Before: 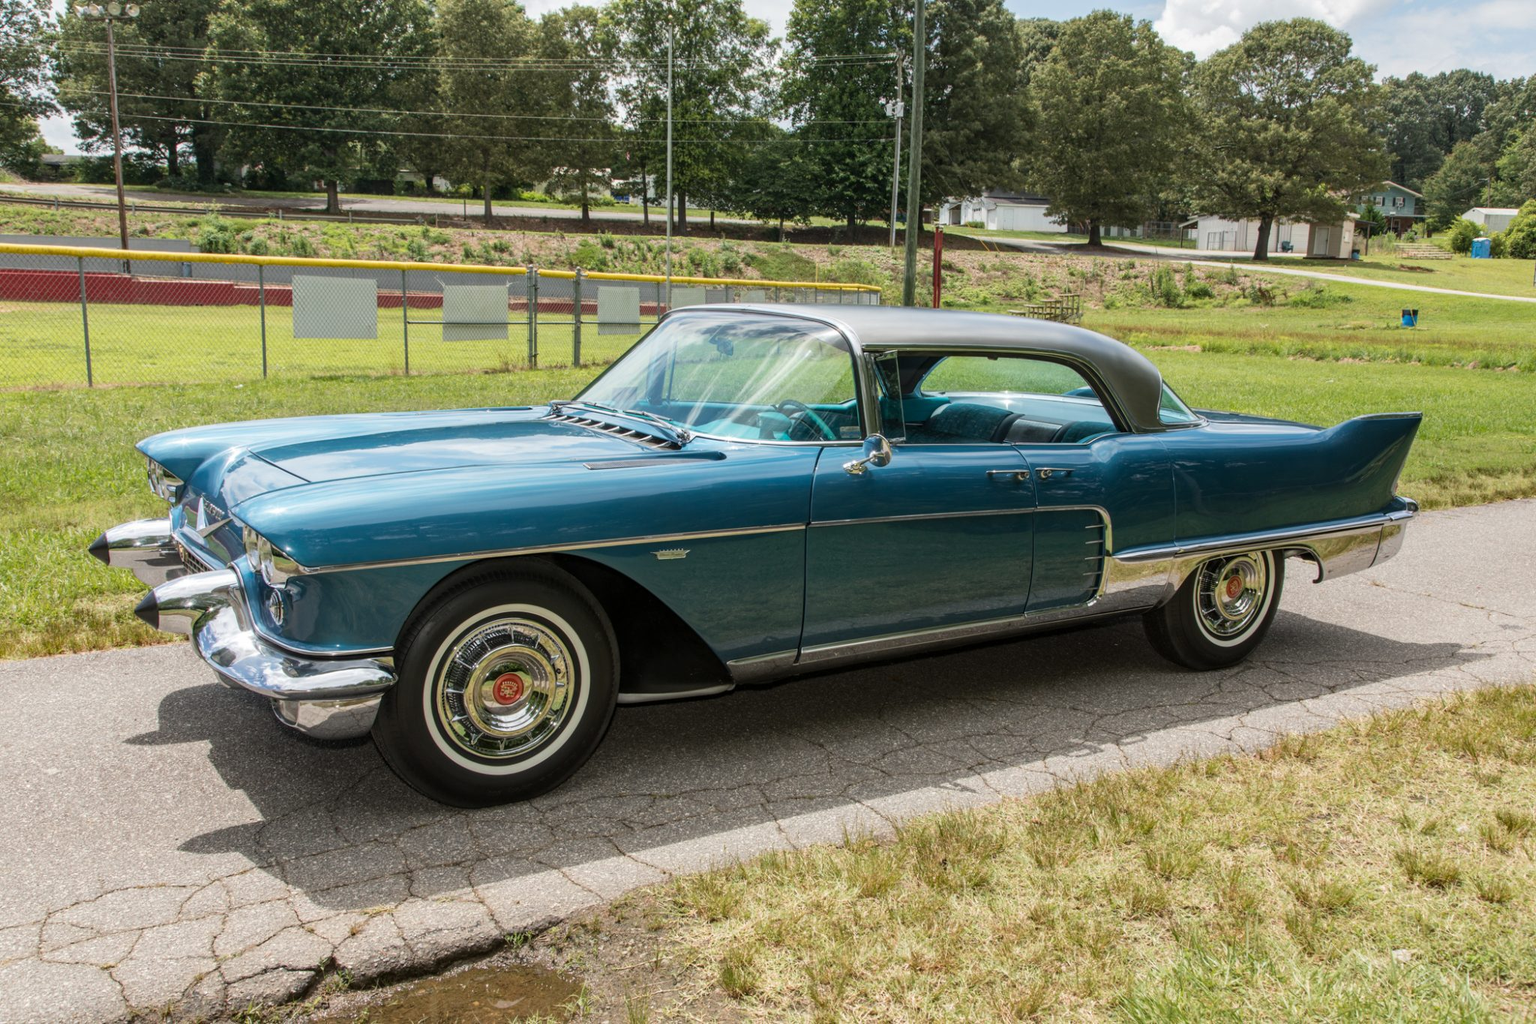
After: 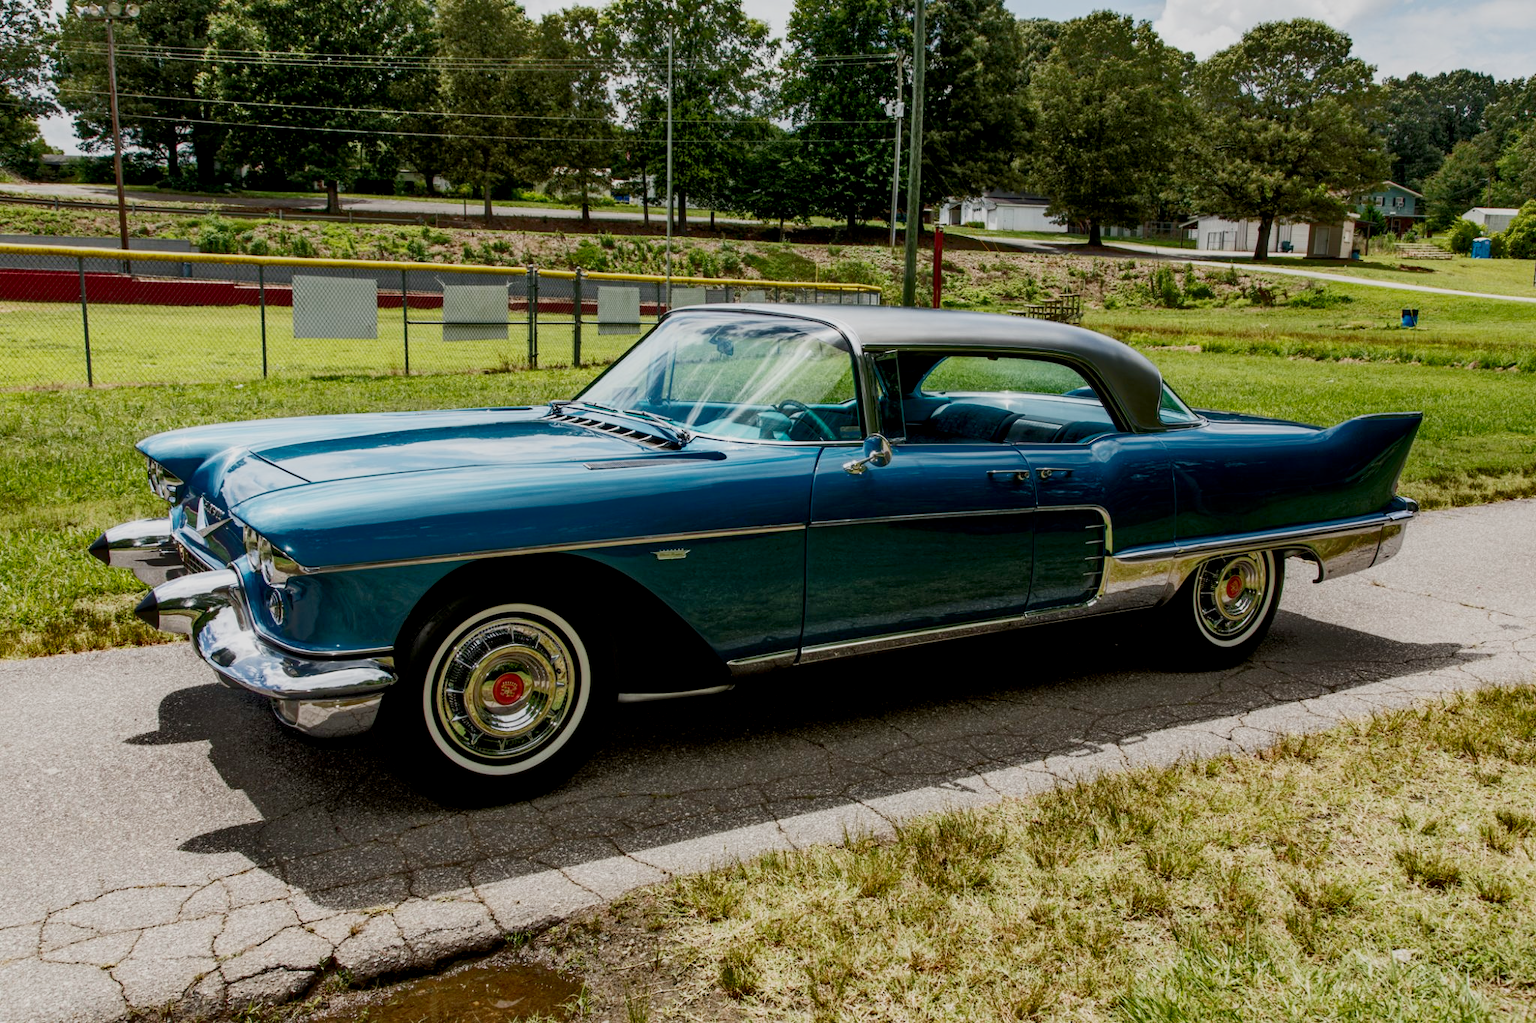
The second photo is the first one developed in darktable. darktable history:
sigmoid: skew -0.2, preserve hue 0%, red attenuation 0.1, red rotation 0.035, green attenuation 0.1, green rotation -0.017, blue attenuation 0.15, blue rotation -0.052, base primaries Rec2020
exposure: exposure -0.492 EV, compensate highlight preservation false
tone equalizer: -8 EV -0.528 EV, -7 EV -0.319 EV, -6 EV -0.083 EV, -5 EV 0.413 EV, -4 EV 0.985 EV, -3 EV 0.791 EV, -2 EV -0.01 EV, -1 EV 0.14 EV, +0 EV -0.012 EV, smoothing 1
local contrast: highlights 100%, shadows 100%, detail 120%, midtone range 0.2
contrast brightness saturation: contrast 0.21, brightness -0.11, saturation 0.21
